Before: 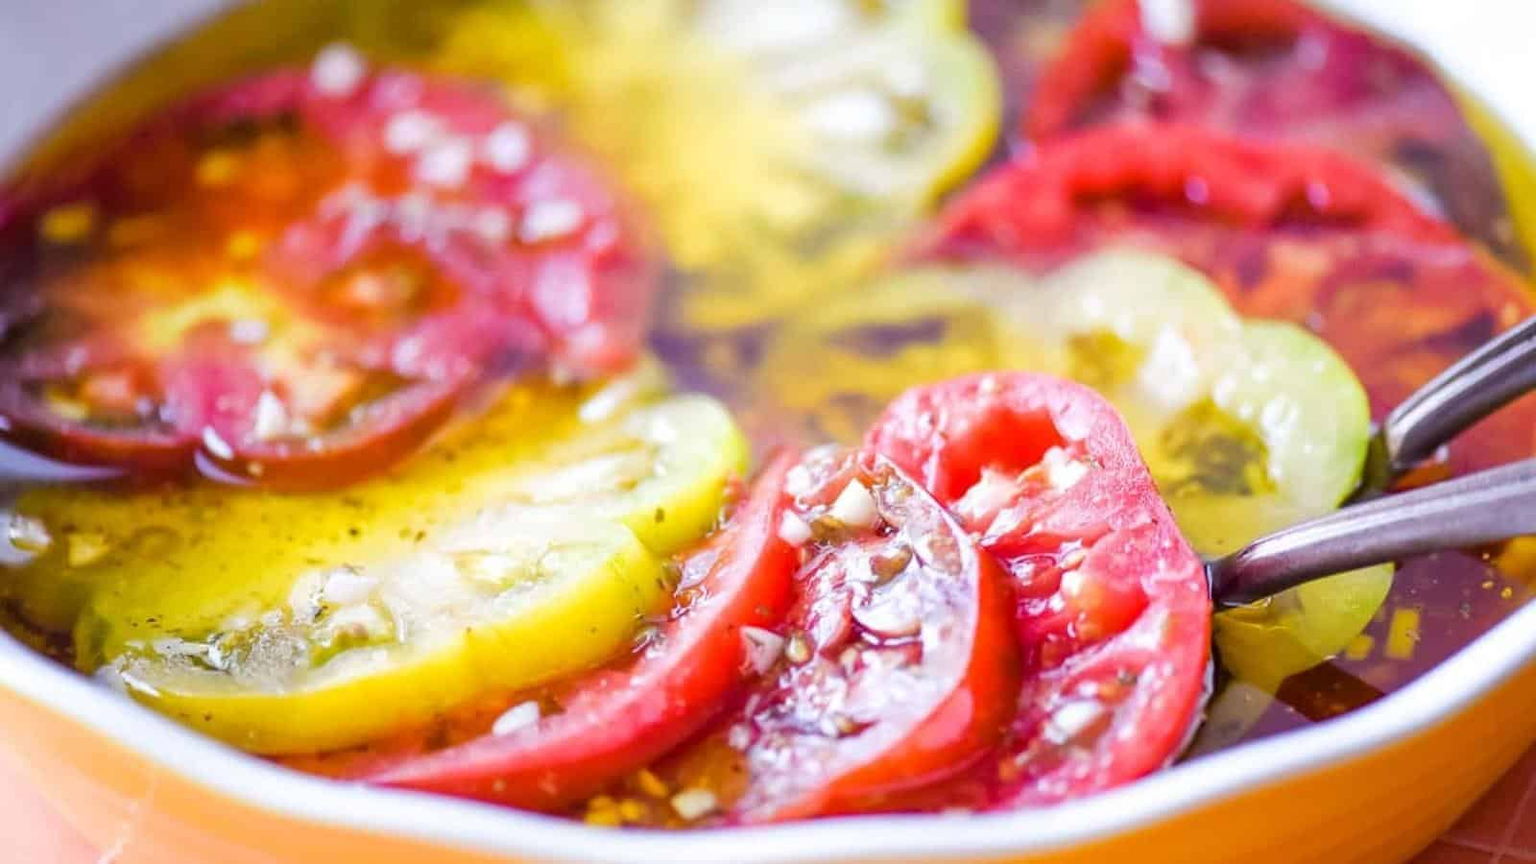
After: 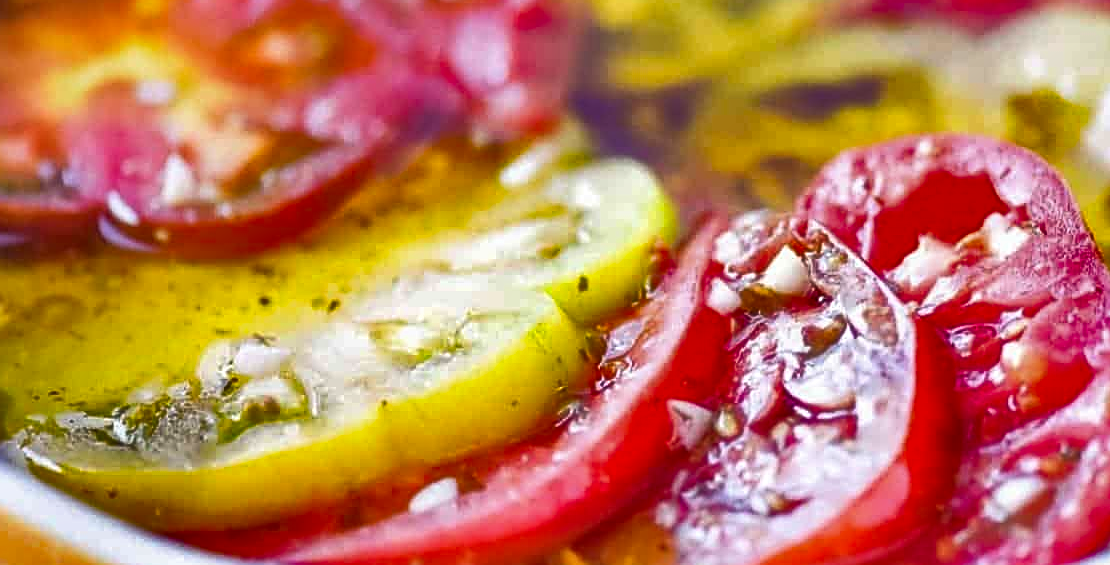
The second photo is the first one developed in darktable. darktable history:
crop: left 6.551%, top 28.118%, right 24.052%, bottom 9.084%
sharpen: on, module defaults
shadows and highlights: shadows 24.67, highlights -79.01, highlights color adjustment 89.65%, soften with gaussian
